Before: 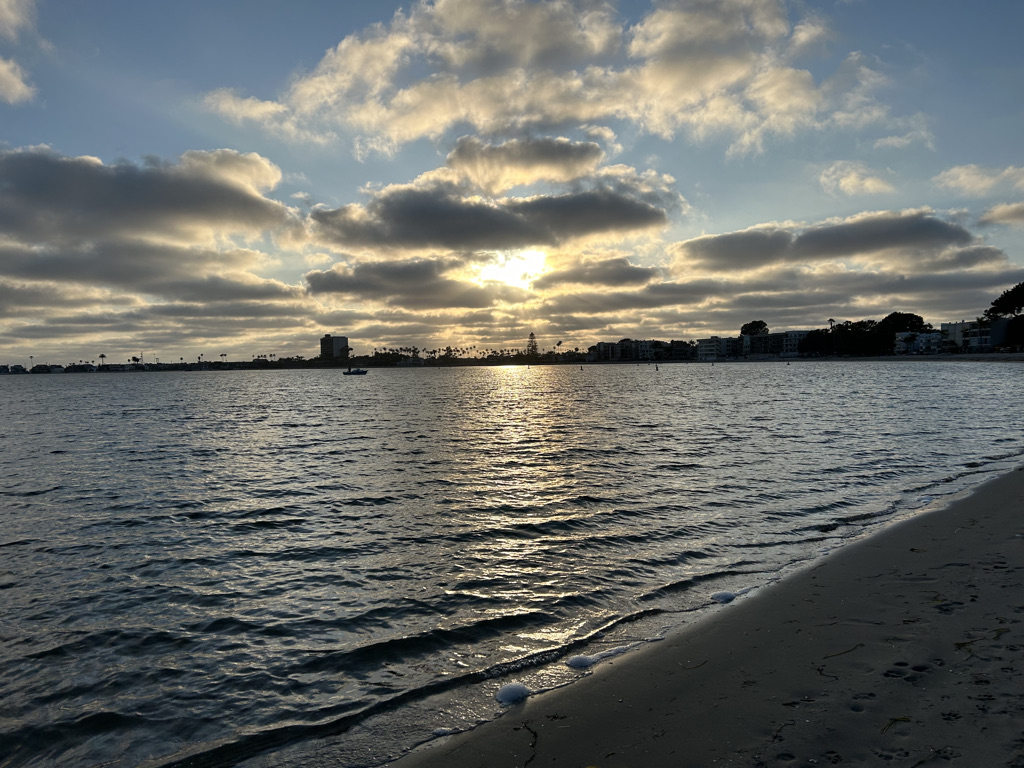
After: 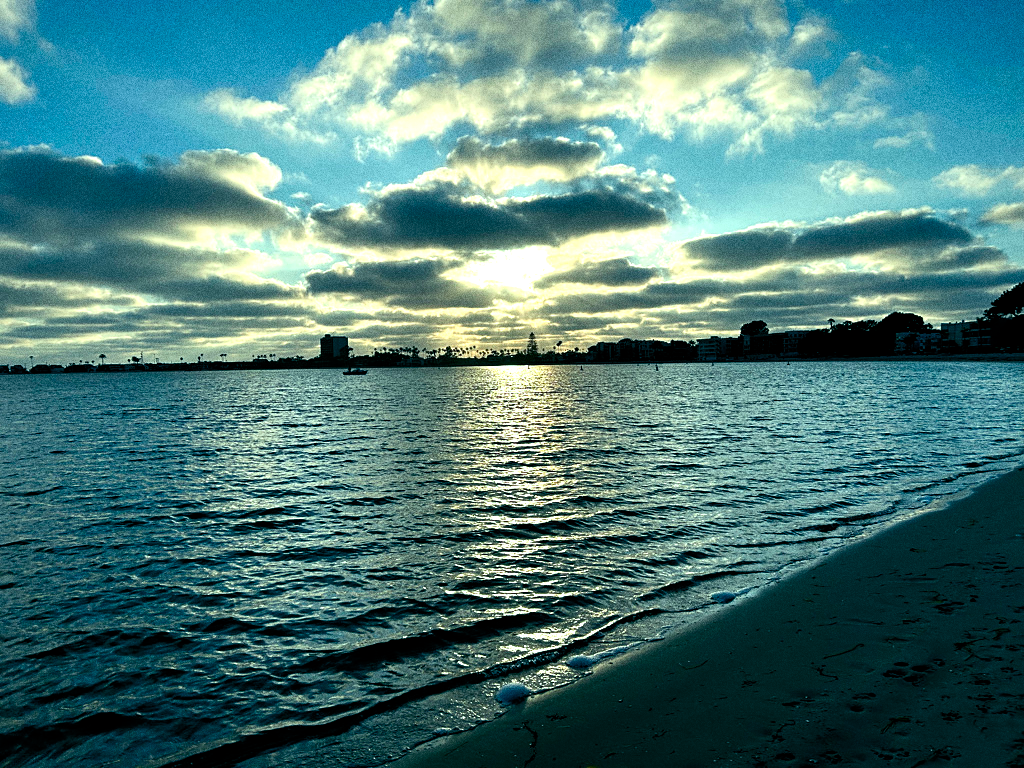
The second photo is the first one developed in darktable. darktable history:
grain: coarseness 0.09 ISO, strength 40%
color balance rgb: shadows lift › luminance -7.7%, shadows lift › chroma 2.13%, shadows lift › hue 165.27°, power › luminance -7.77%, power › chroma 1.1%, power › hue 215.88°, highlights gain › luminance 15.15%, highlights gain › chroma 7%, highlights gain › hue 125.57°, global offset › luminance -0.33%, global offset › chroma 0.11%, global offset › hue 165.27°, perceptual saturation grading › global saturation 24.42%, perceptual saturation grading › highlights -24.42%, perceptual saturation grading › mid-tones 24.42%, perceptual saturation grading › shadows 40%, perceptual brilliance grading › global brilliance -5%, perceptual brilliance grading › highlights 24.42%, perceptual brilliance grading › mid-tones 7%, perceptual brilliance grading › shadows -5%
white balance: red 1.004, blue 1.096
sharpen: amount 0.2
